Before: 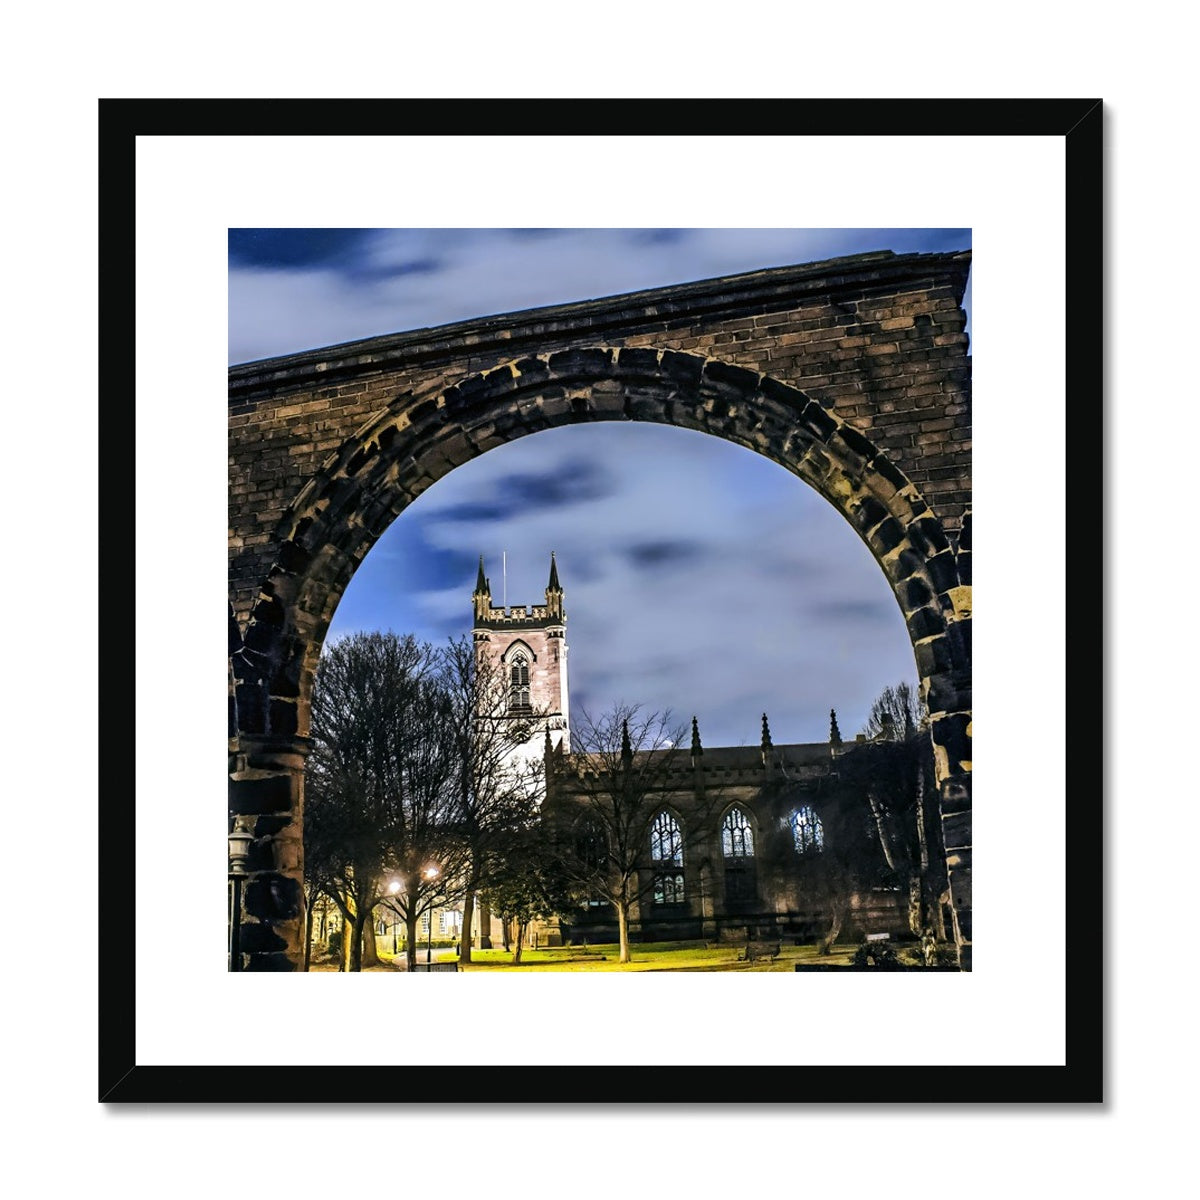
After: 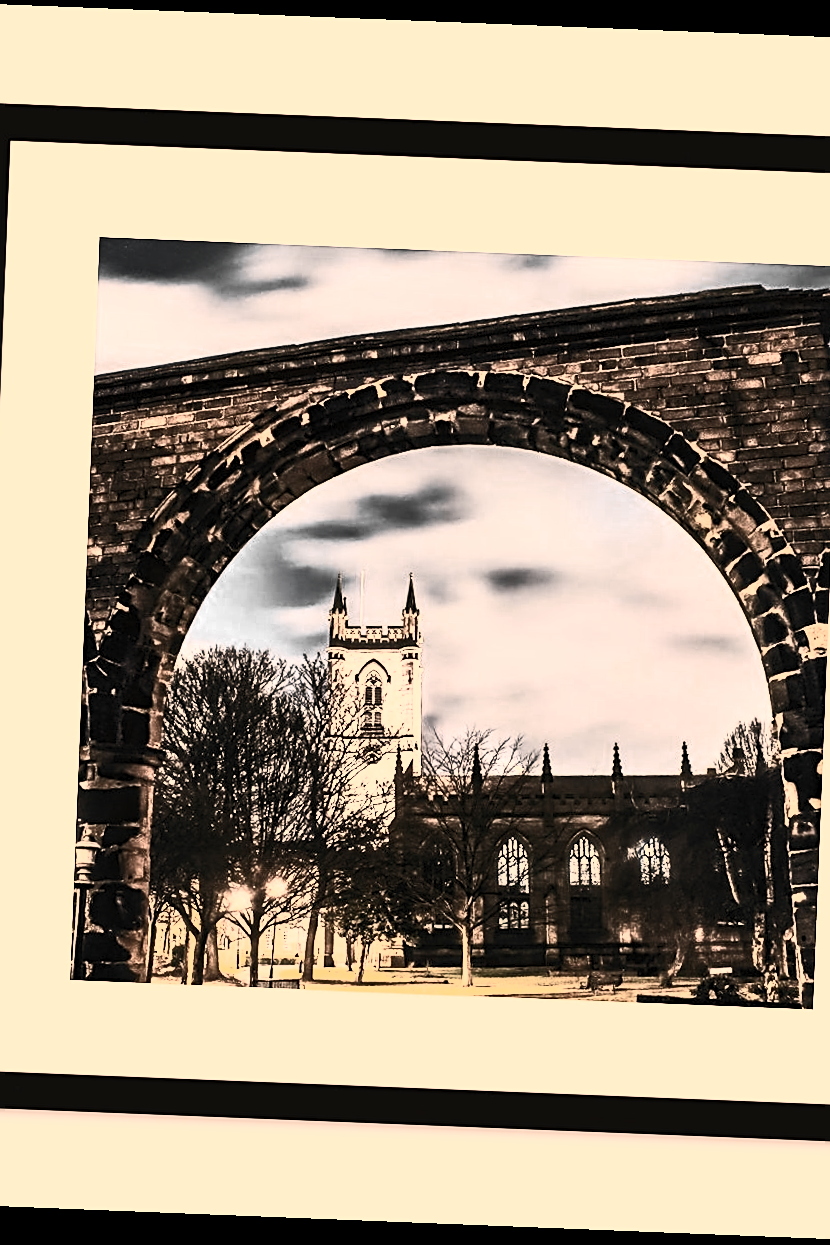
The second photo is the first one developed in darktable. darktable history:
crop and rotate: left 13.409%, right 19.924%
color zones: curves: ch0 [(0, 0.613) (0.01, 0.613) (0.245, 0.448) (0.498, 0.529) (0.642, 0.665) (0.879, 0.777) (0.99, 0.613)]; ch1 [(0, 0.035) (0.121, 0.189) (0.259, 0.197) (0.415, 0.061) (0.589, 0.022) (0.732, 0.022) (0.857, 0.026) (0.991, 0.053)]
white balance: red 1.467, blue 0.684
sharpen: on, module defaults
contrast brightness saturation: contrast 0.62, brightness 0.34, saturation 0.14
rotate and perspective: rotation 2.27°, automatic cropping off
